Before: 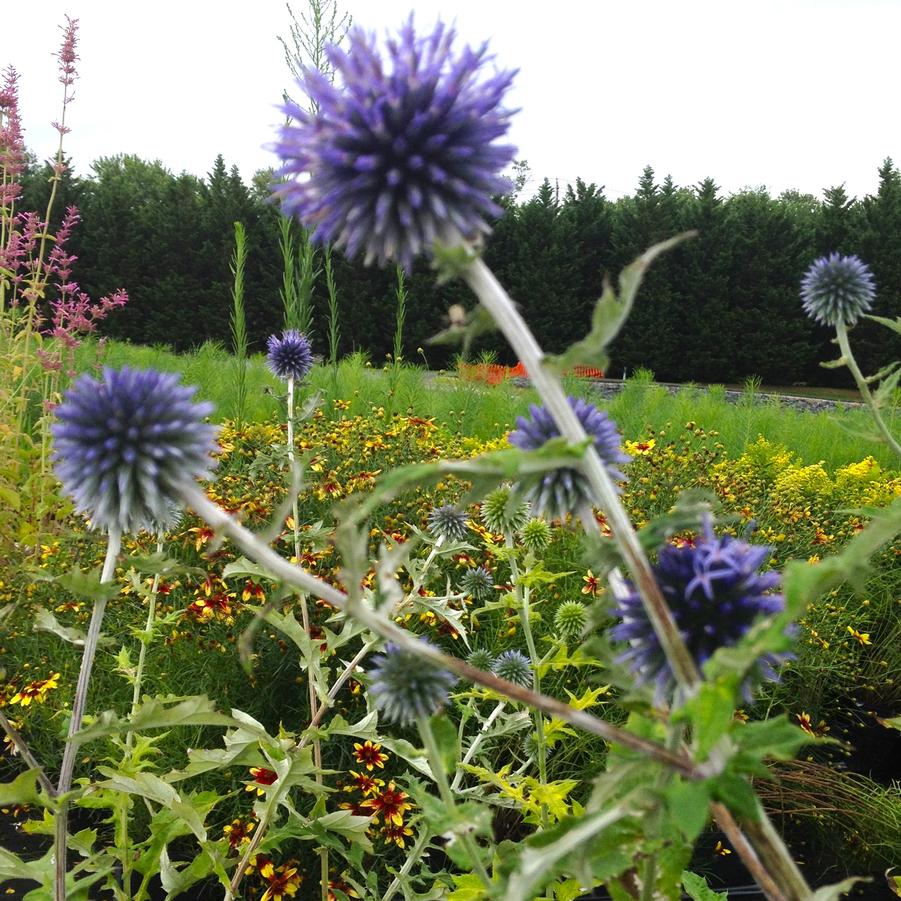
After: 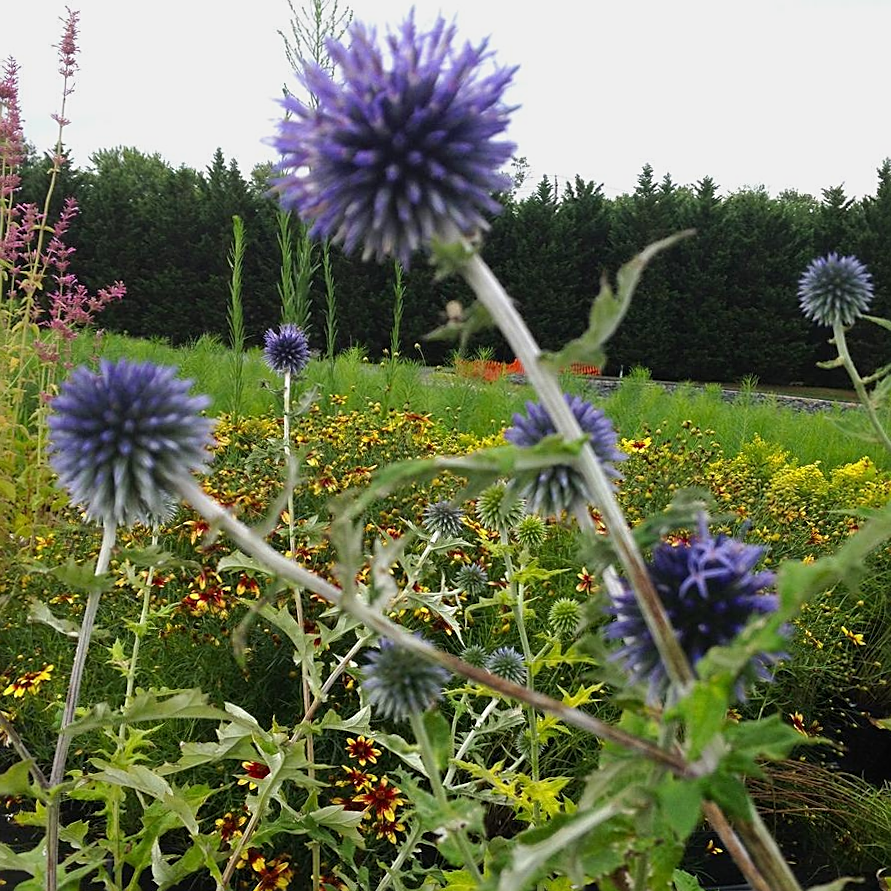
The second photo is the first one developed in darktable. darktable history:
crop and rotate: angle -0.623°
exposure: exposure -0.214 EV, compensate exposure bias true, compensate highlight preservation false
sharpen: on, module defaults
